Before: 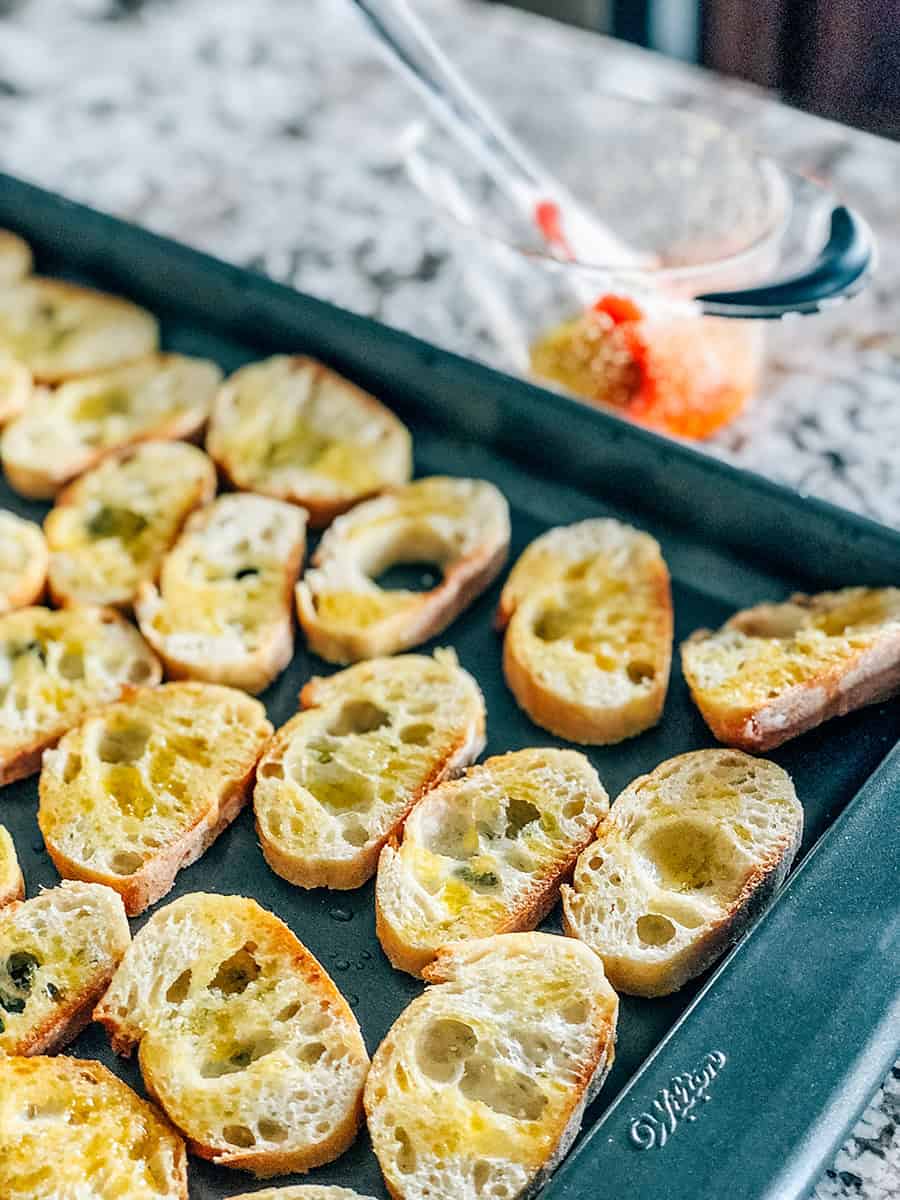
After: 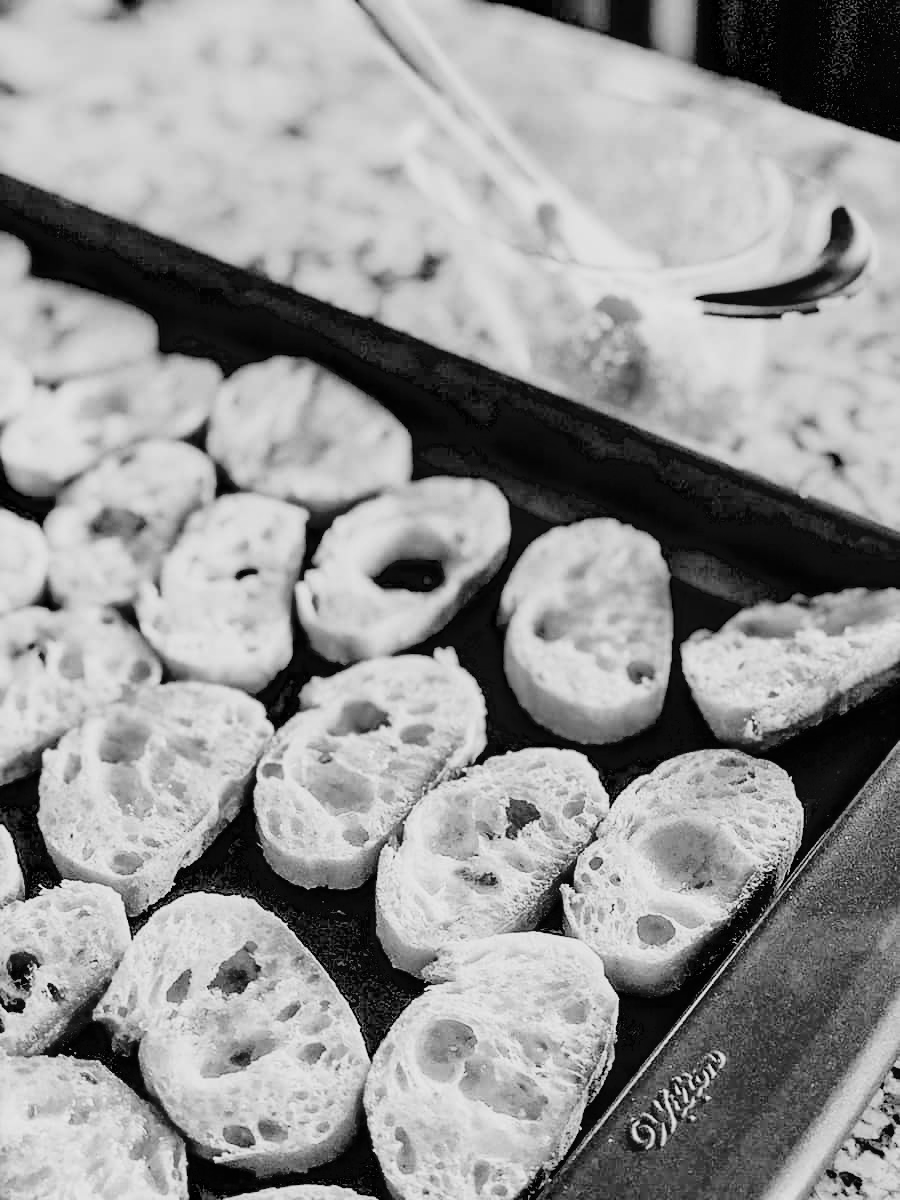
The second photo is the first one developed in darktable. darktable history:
monochrome: a -6.99, b 35.61, size 1.4
filmic rgb: black relative exposure -4.58 EV, white relative exposure 4.8 EV, threshold 3 EV, hardness 2.36, latitude 36.07%, contrast 1.048, highlights saturation mix 1.32%, shadows ↔ highlights balance 1.25%, color science v4 (2020), enable highlight reconstruction true
contrast brightness saturation: contrast 0.1, saturation -0.3
exposure: black level correction 0.04, exposure 0.5 EV, compensate highlight preservation false
